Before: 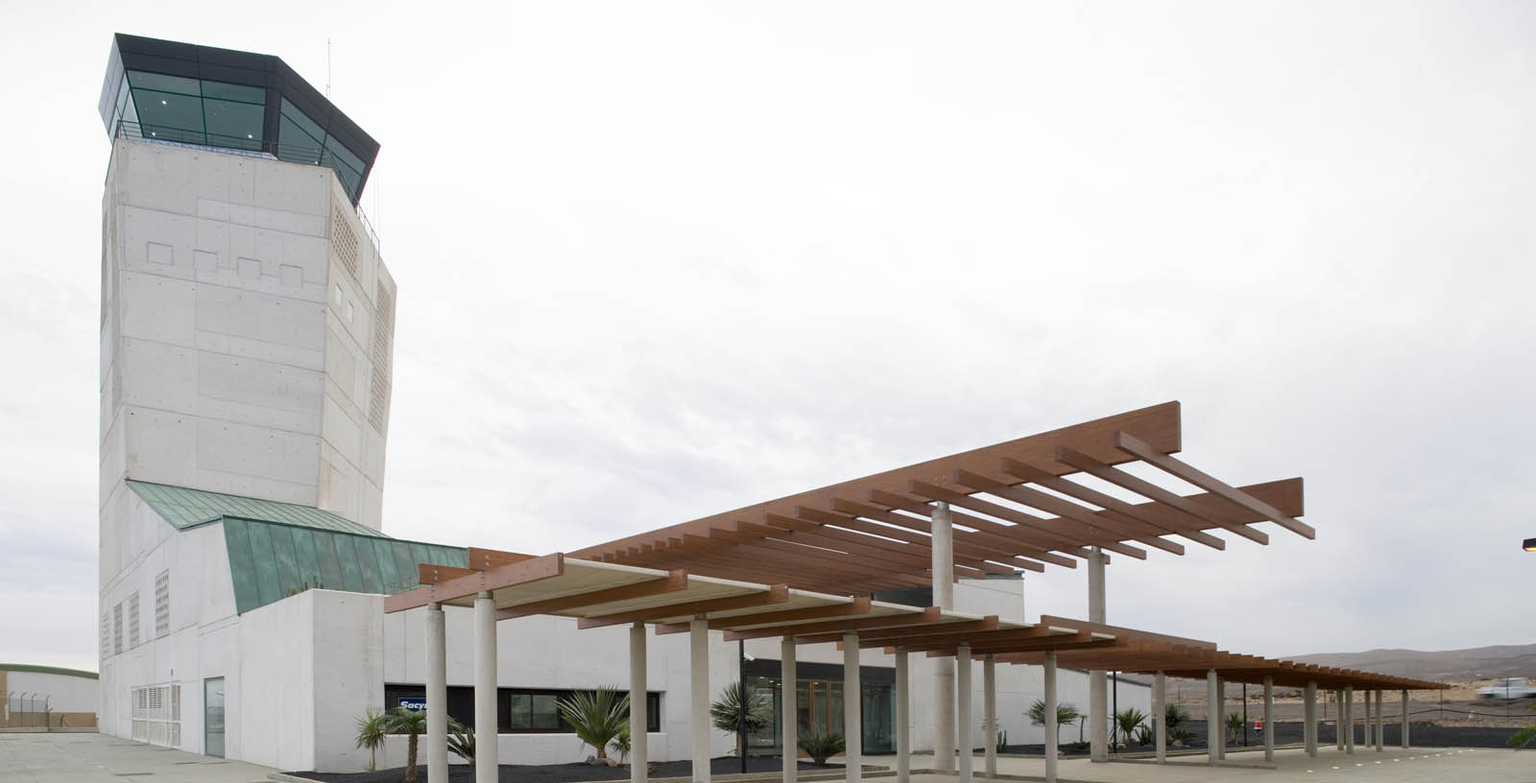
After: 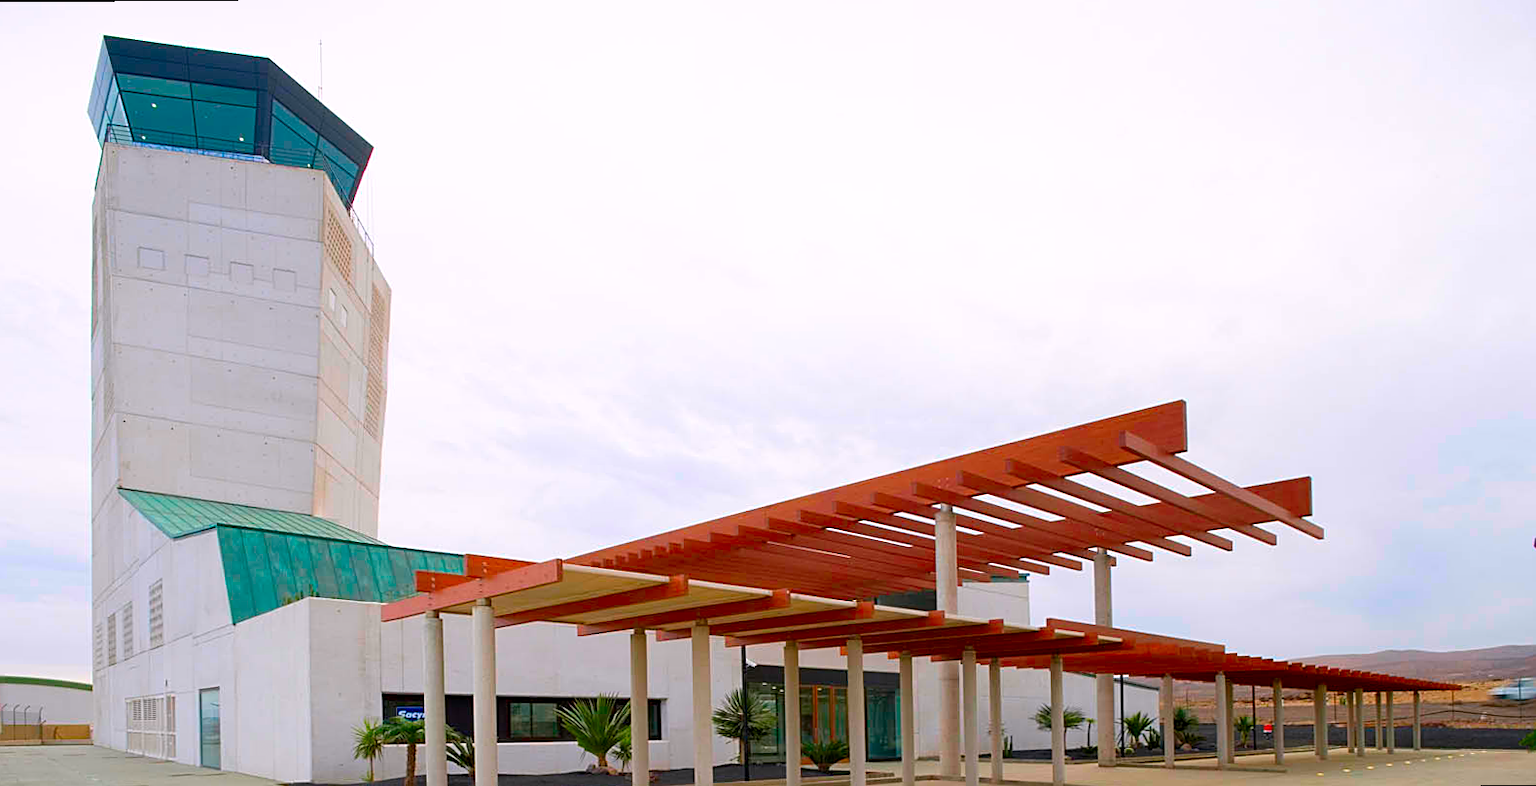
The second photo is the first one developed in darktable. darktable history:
white balance: red 1, blue 1
sharpen: on, module defaults
color correction: highlights a* 1.59, highlights b* -1.7, saturation 2.48
rotate and perspective: rotation -0.45°, automatic cropping original format, crop left 0.008, crop right 0.992, crop top 0.012, crop bottom 0.988
